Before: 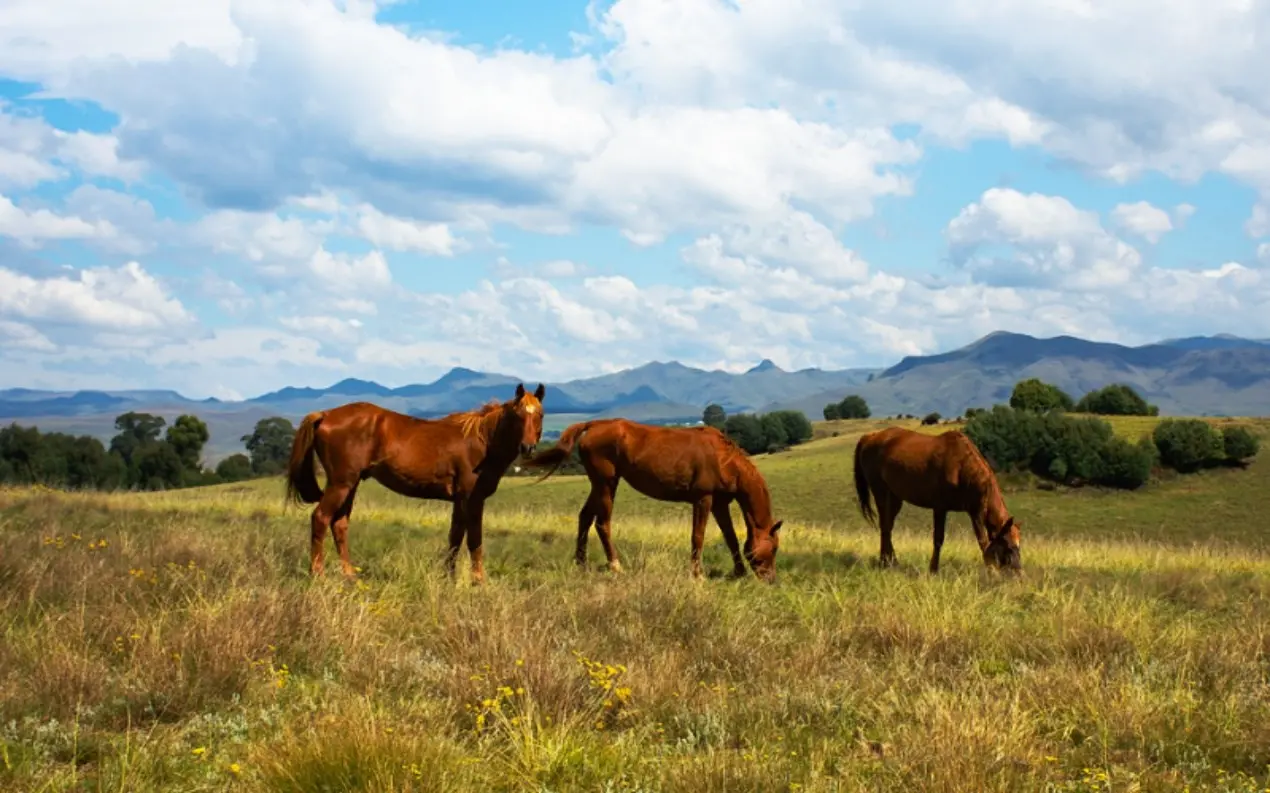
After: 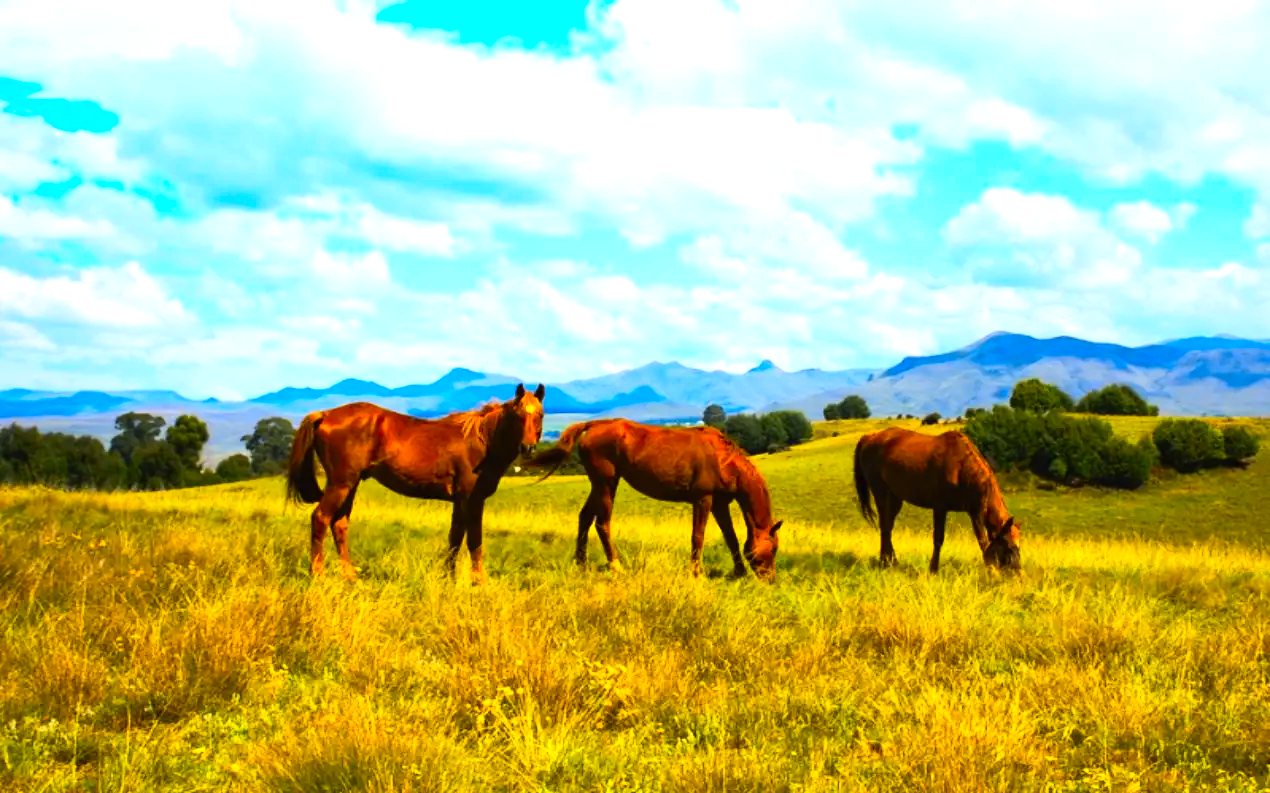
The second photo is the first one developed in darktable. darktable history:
contrast brightness saturation: contrast 0.2, brightness 0.2, saturation 0.8
exposure: exposure 0.15 EV, compensate highlight preservation false
tone equalizer: -8 EV -0.417 EV, -7 EV -0.389 EV, -6 EV -0.333 EV, -5 EV -0.222 EV, -3 EV 0.222 EV, -2 EV 0.333 EV, -1 EV 0.389 EV, +0 EV 0.417 EV, edges refinement/feathering 500, mask exposure compensation -1.57 EV, preserve details no
color contrast: green-magenta contrast 0.85, blue-yellow contrast 1.25, unbound 0
